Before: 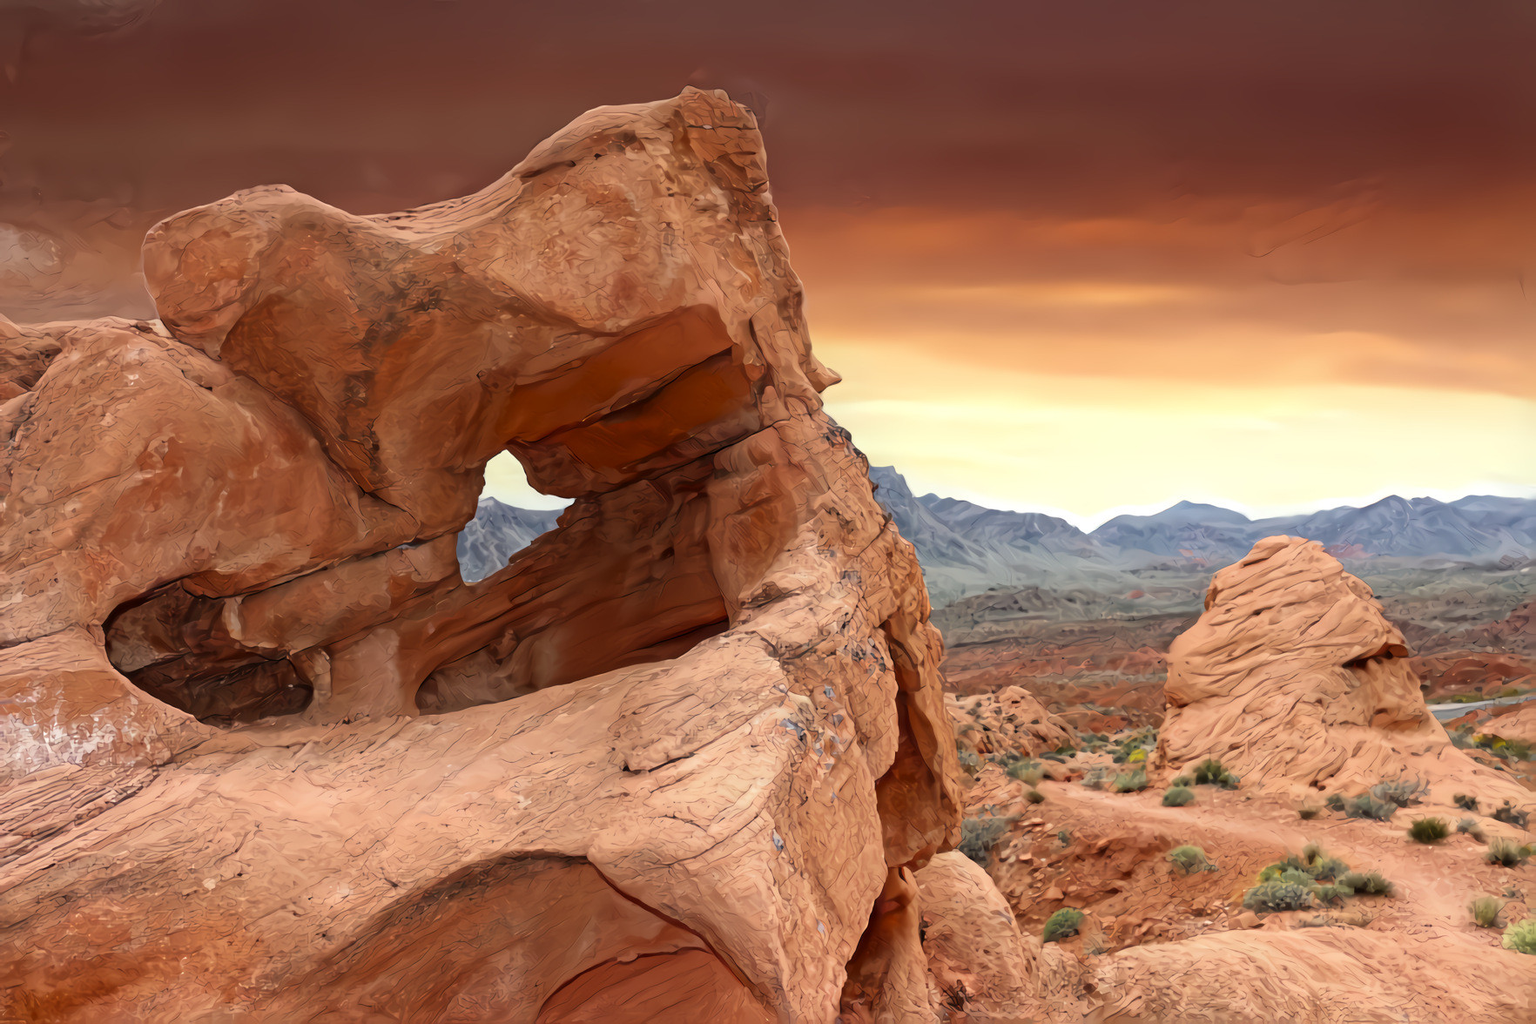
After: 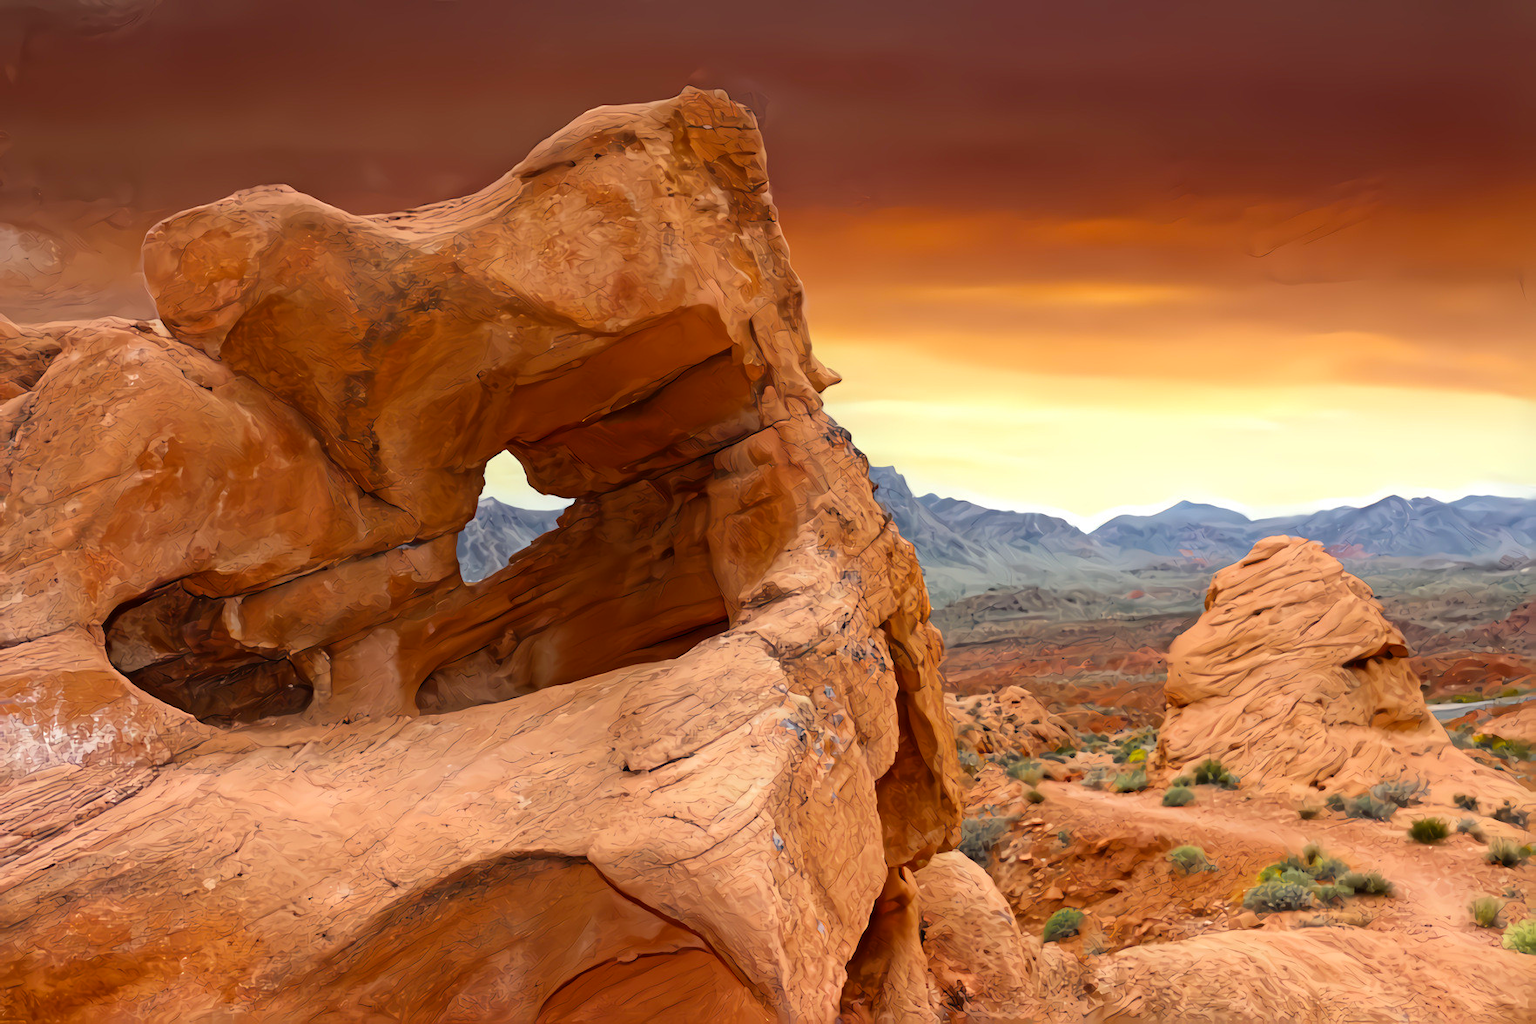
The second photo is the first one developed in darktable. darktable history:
color balance rgb: linear chroma grading › global chroma 10.109%, perceptual saturation grading › global saturation 19.713%
